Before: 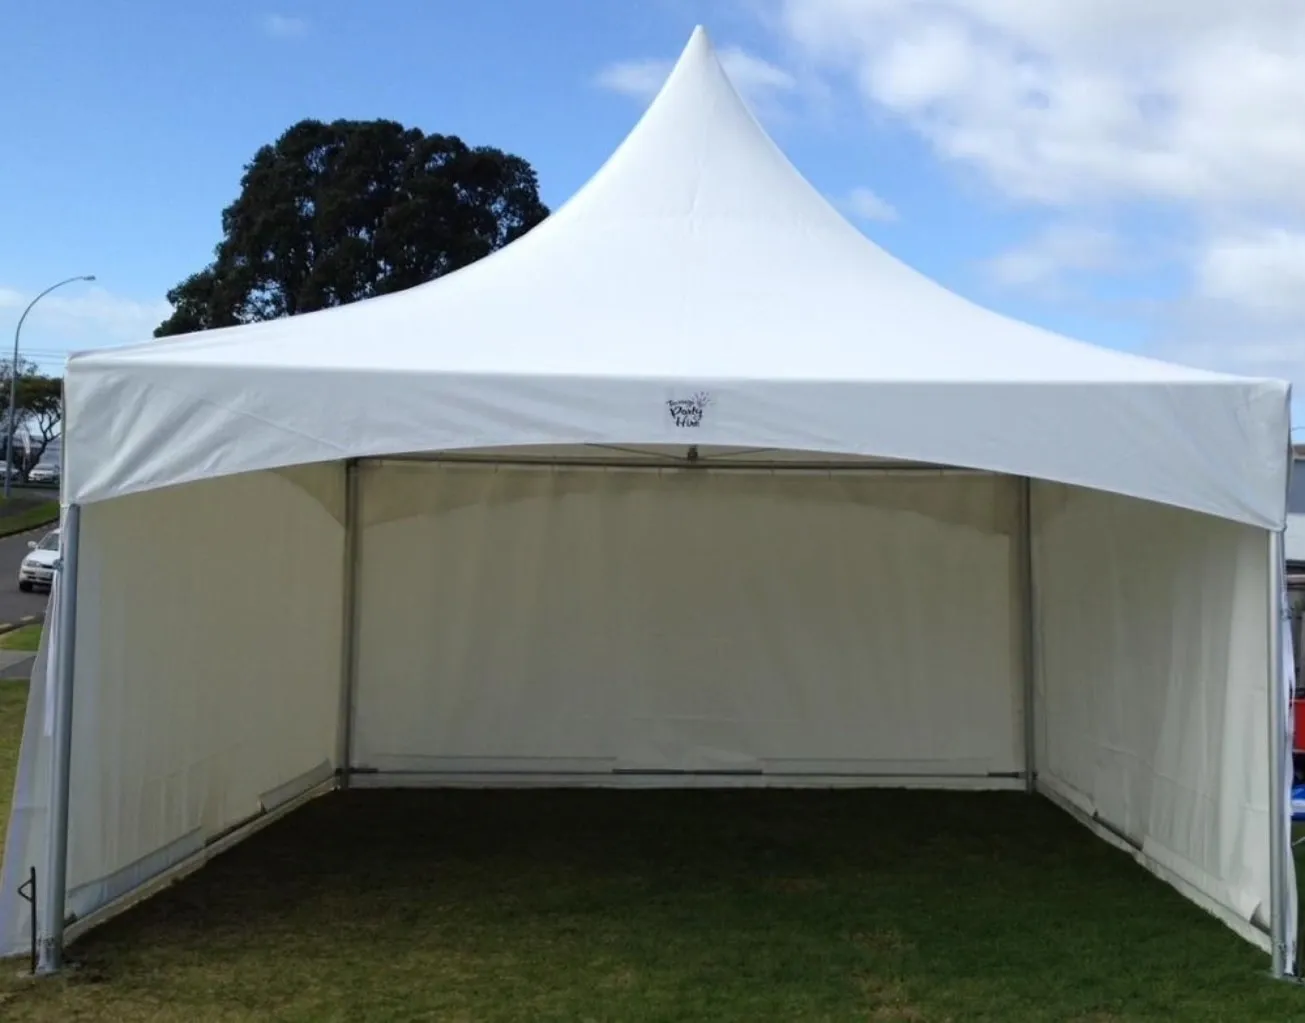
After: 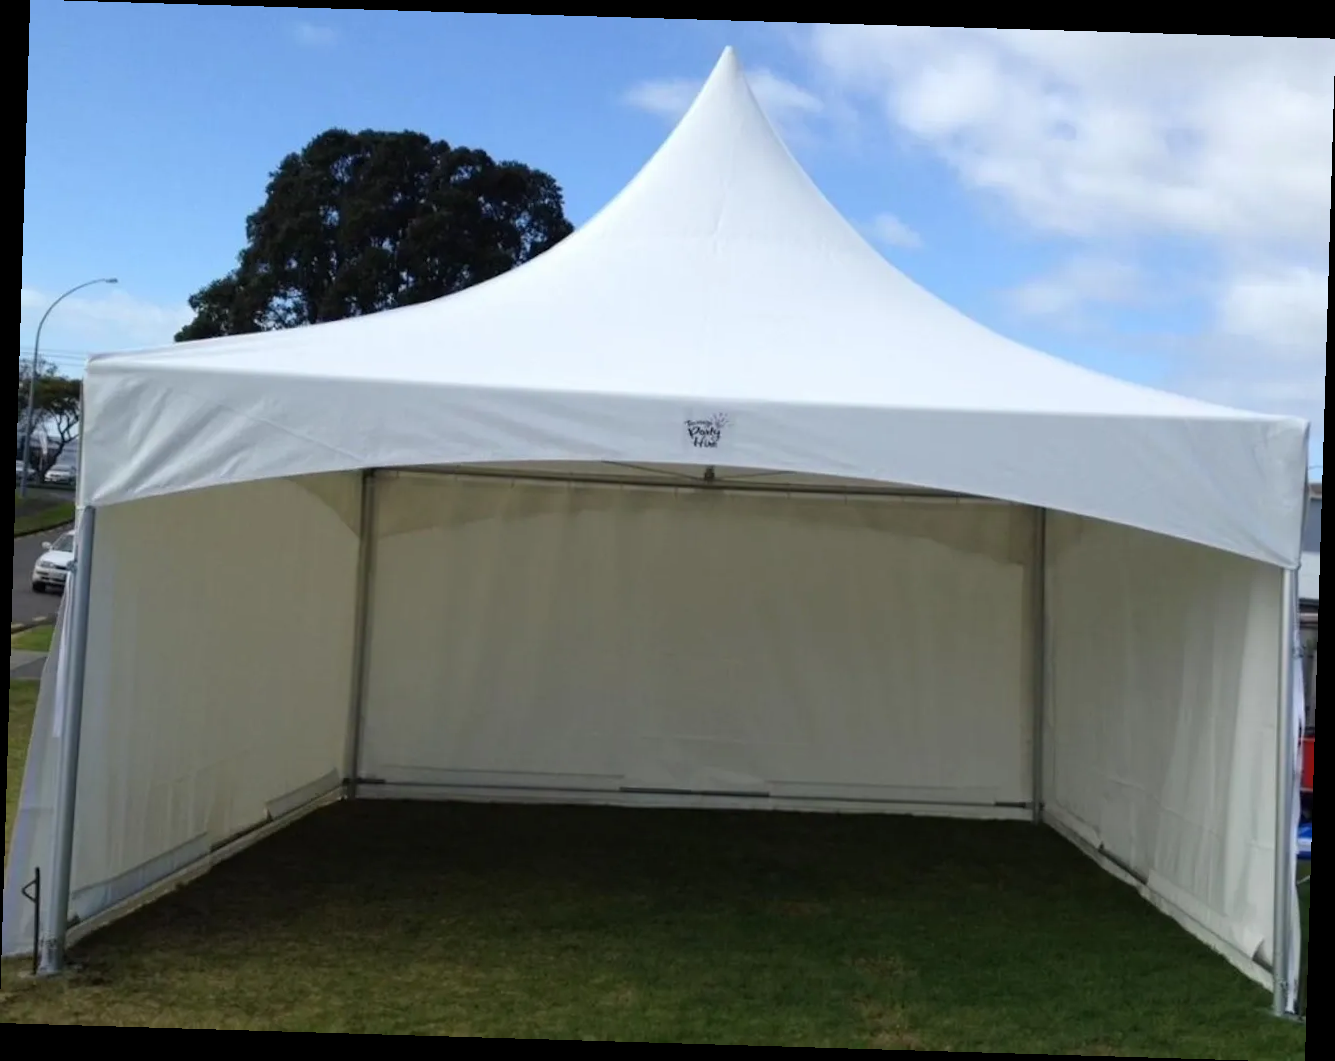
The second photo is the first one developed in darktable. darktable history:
white balance: emerald 1
rotate and perspective: rotation 1.72°, automatic cropping off
